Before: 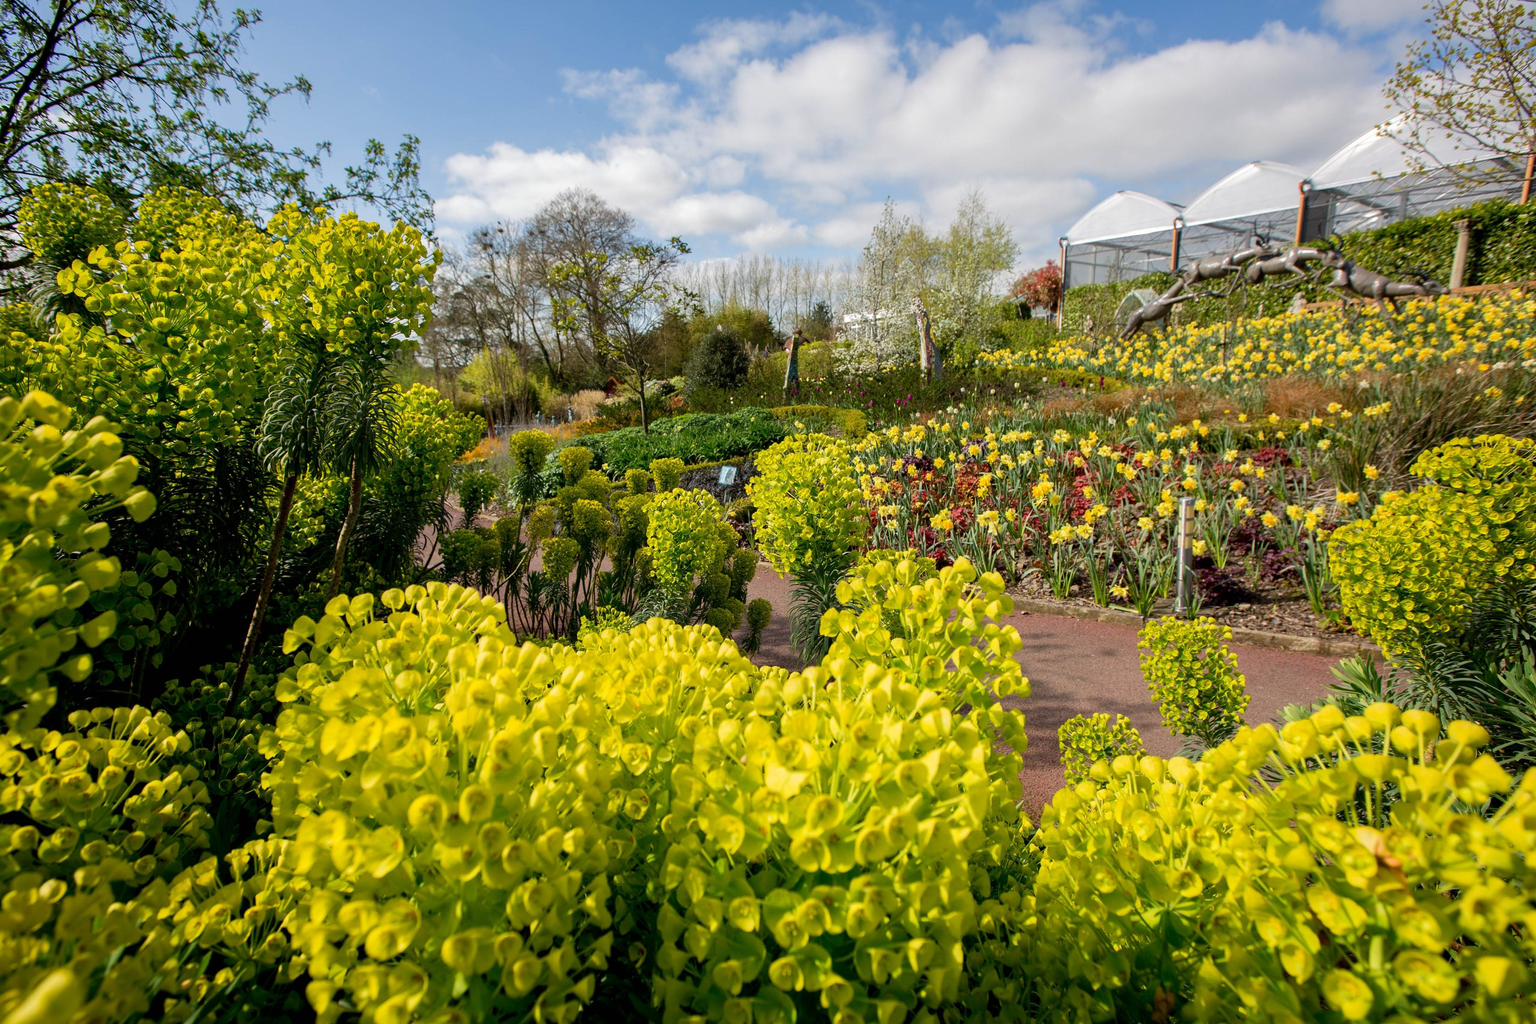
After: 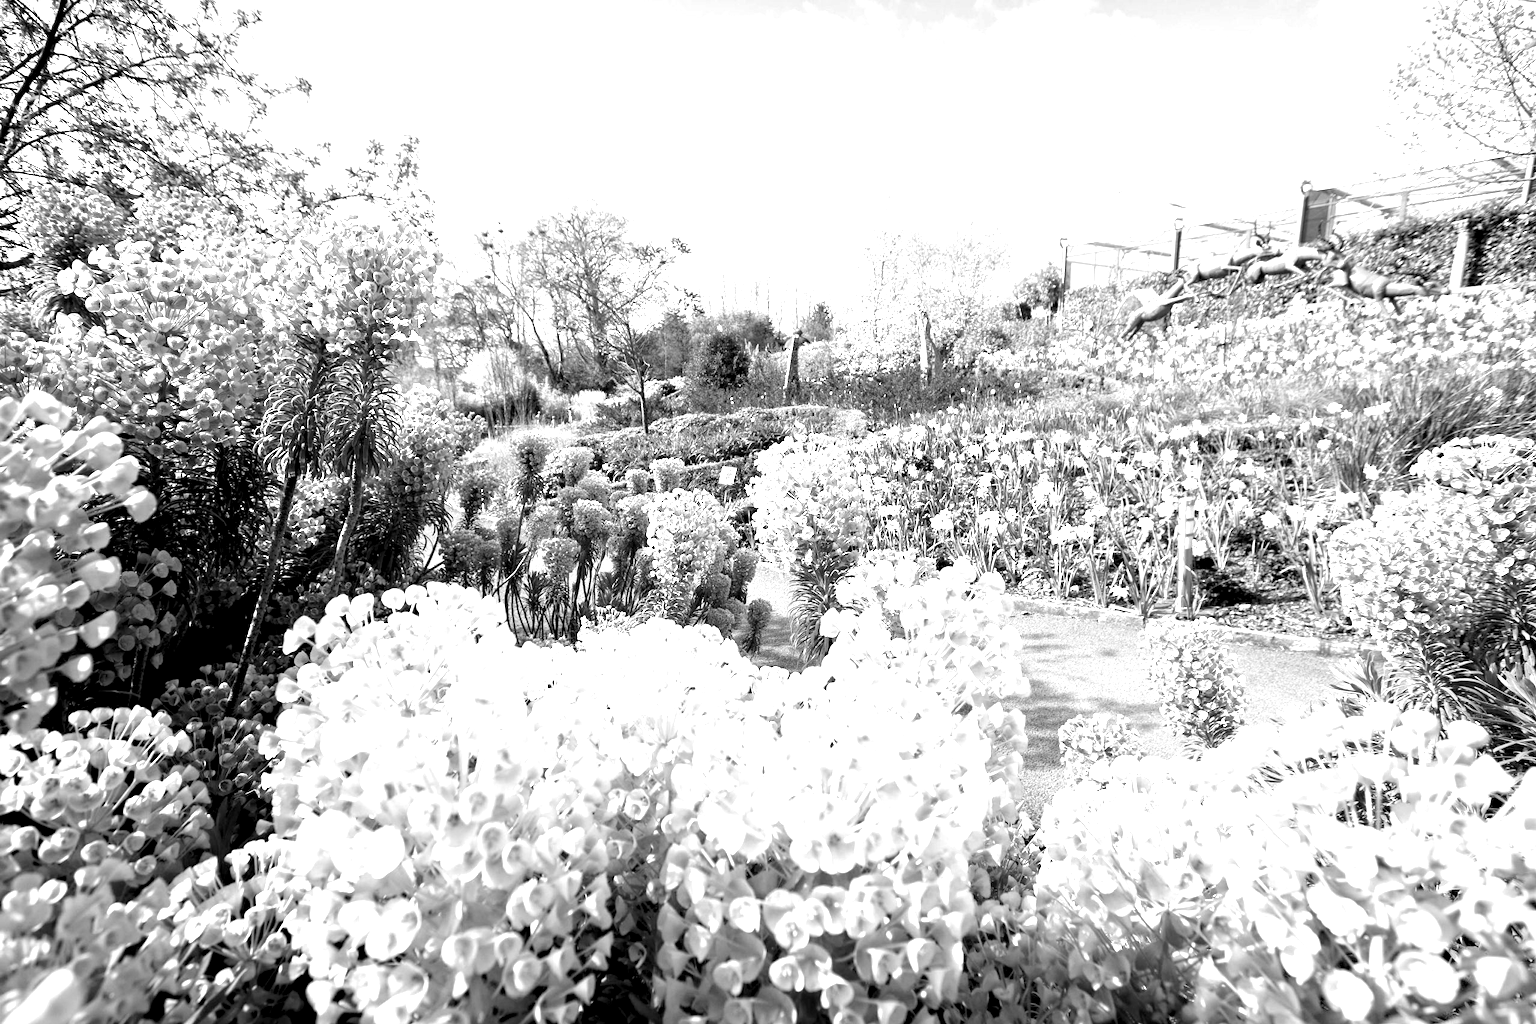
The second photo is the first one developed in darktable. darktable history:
monochrome: size 3.1
color correction: highlights a* 0.207, highlights b* 2.7, shadows a* -0.874, shadows b* -4.78
exposure: black level correction 0.001, exposure 2 EV, compensate highlight preservation false
